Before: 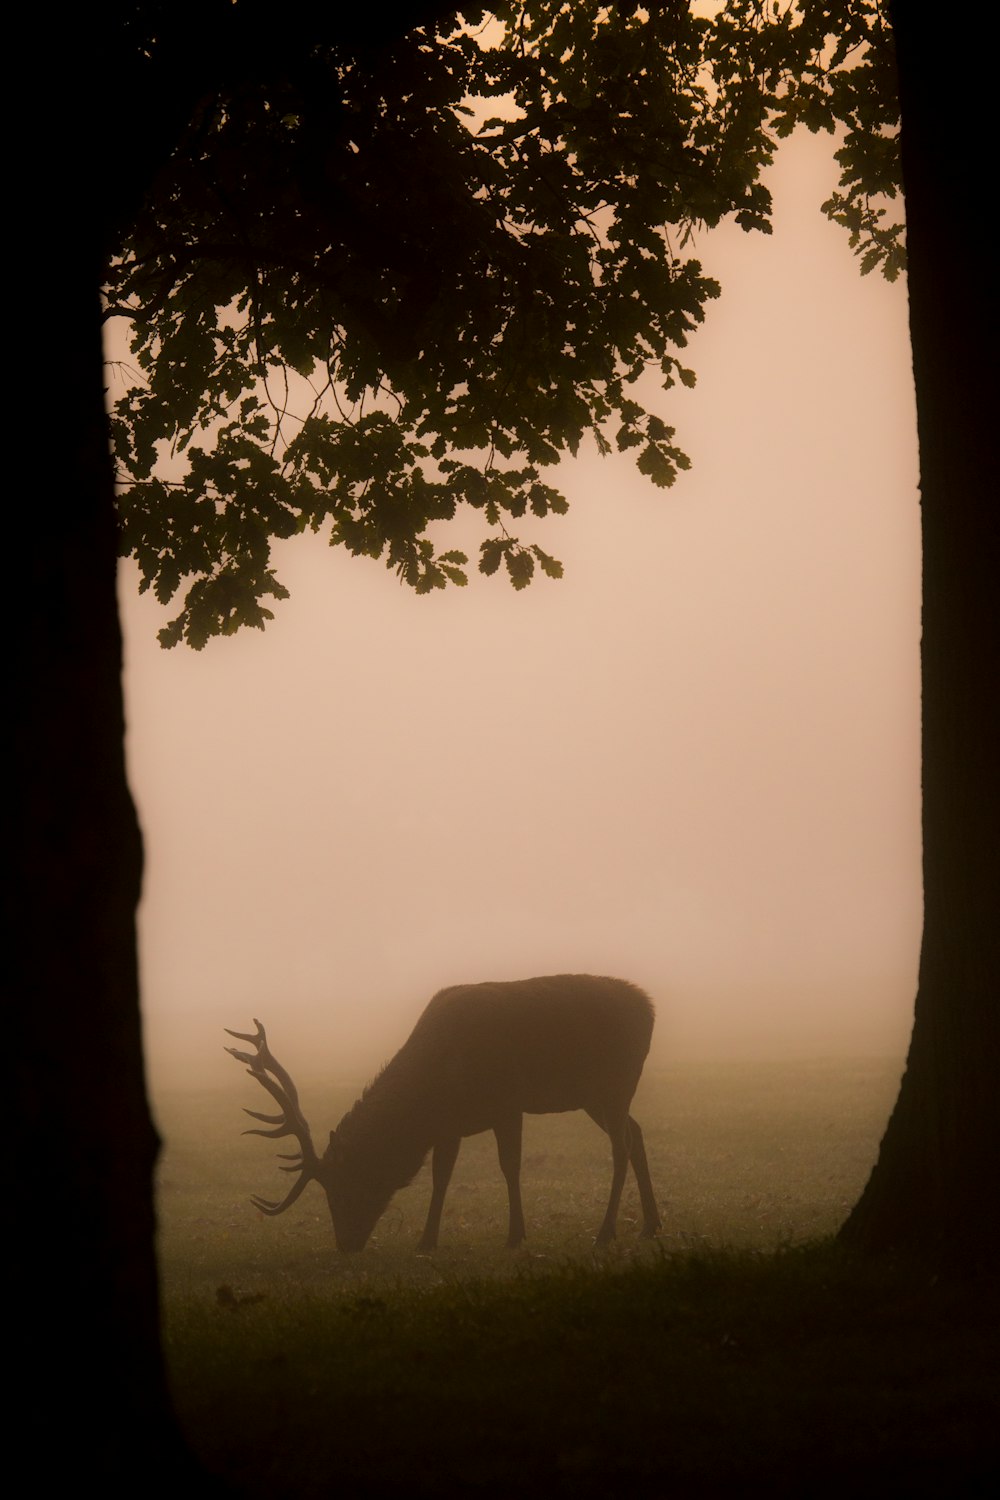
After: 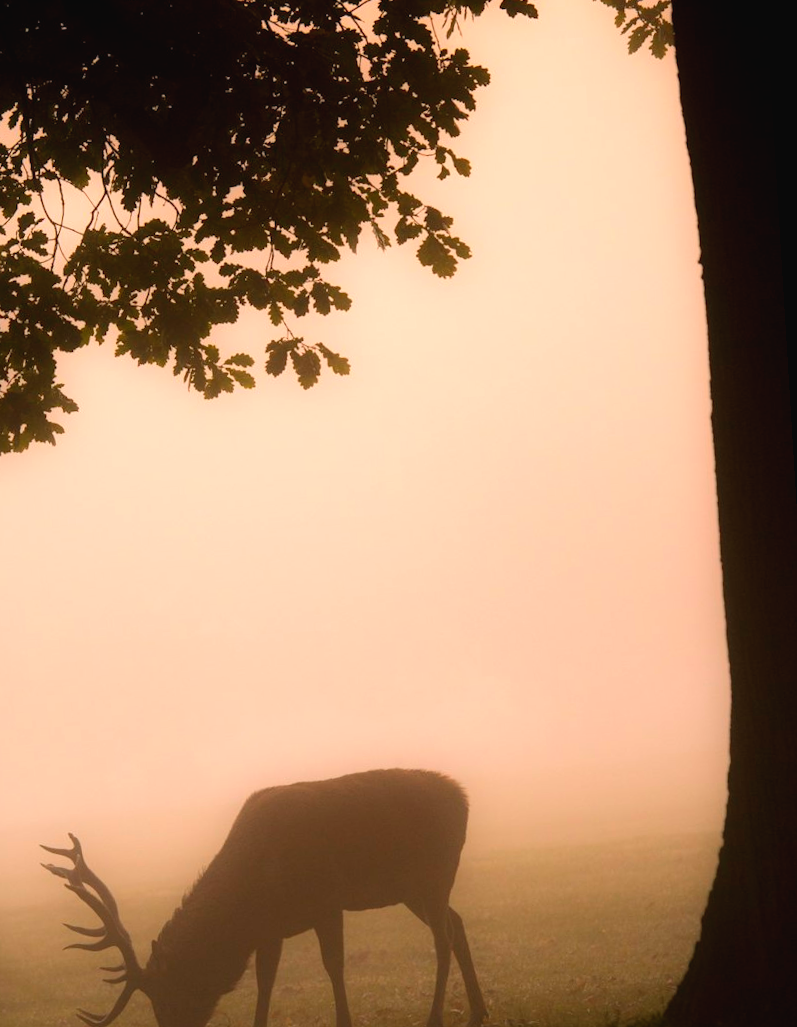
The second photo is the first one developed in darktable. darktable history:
rotate and perspective: rotation -3.52°, crop left 0.036, crop right 0.964, crop top 0.081, crop bottom 0.919
exposure: black level correction -0.002, exposure 0.54 EV, compensate highlight preservation false
crop and rotate: left 20.74%, top 7.912%, right 0.375%, bottom 13.378%
